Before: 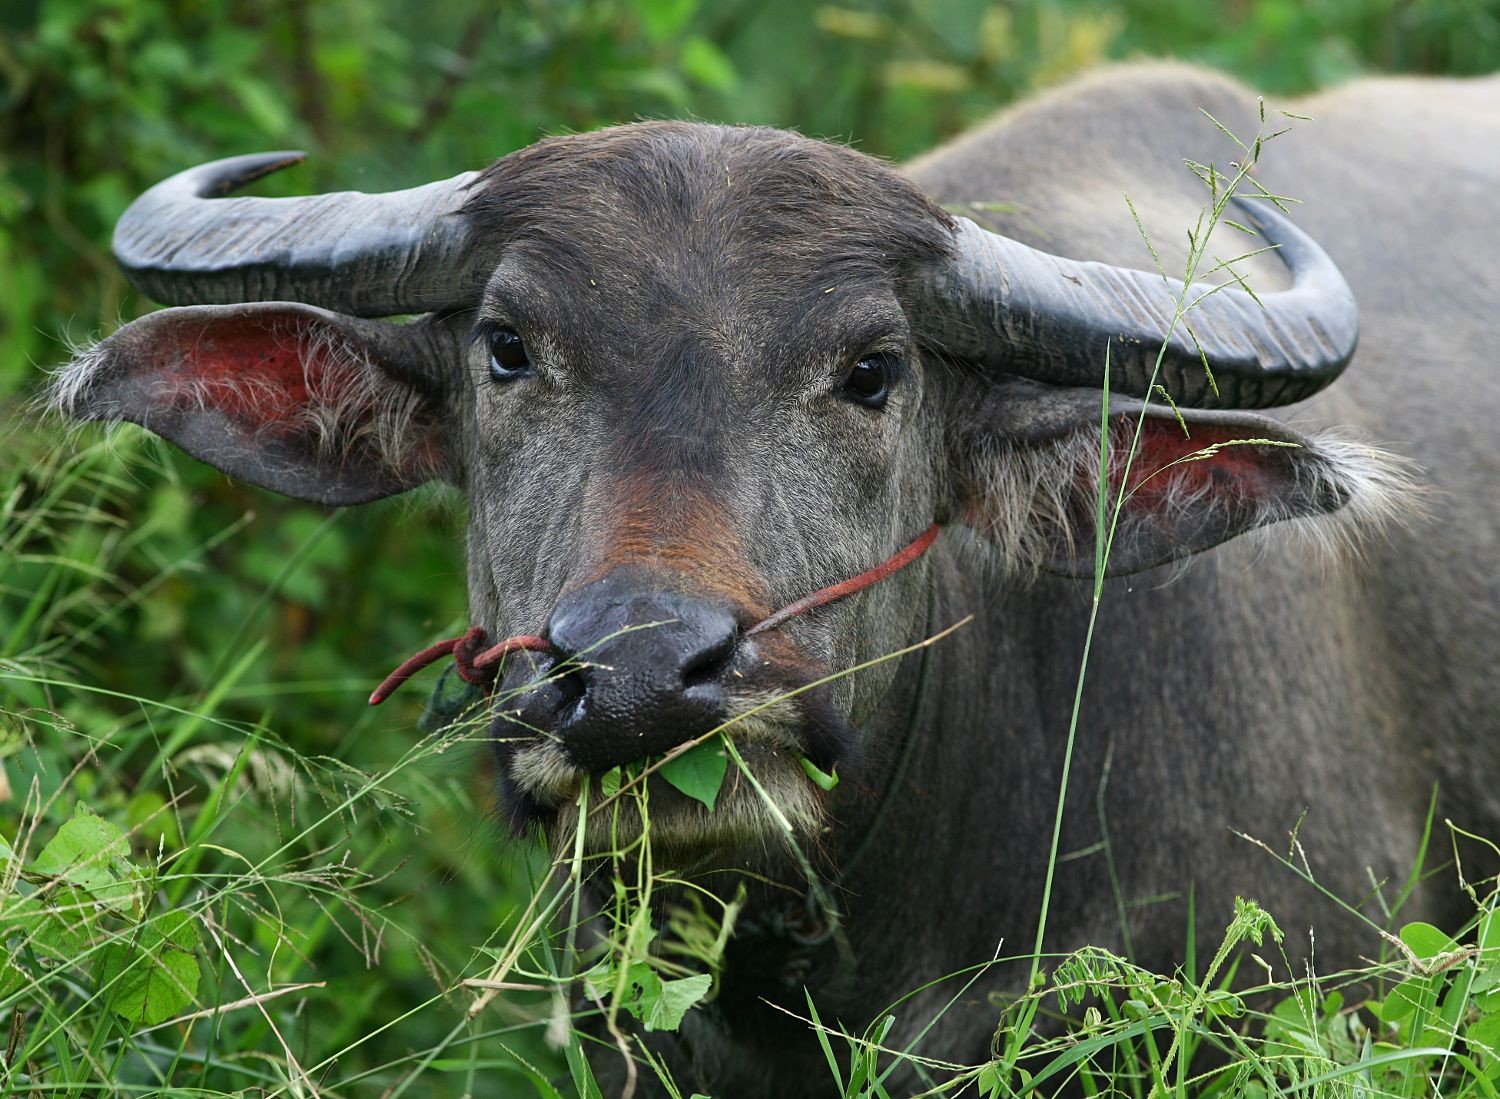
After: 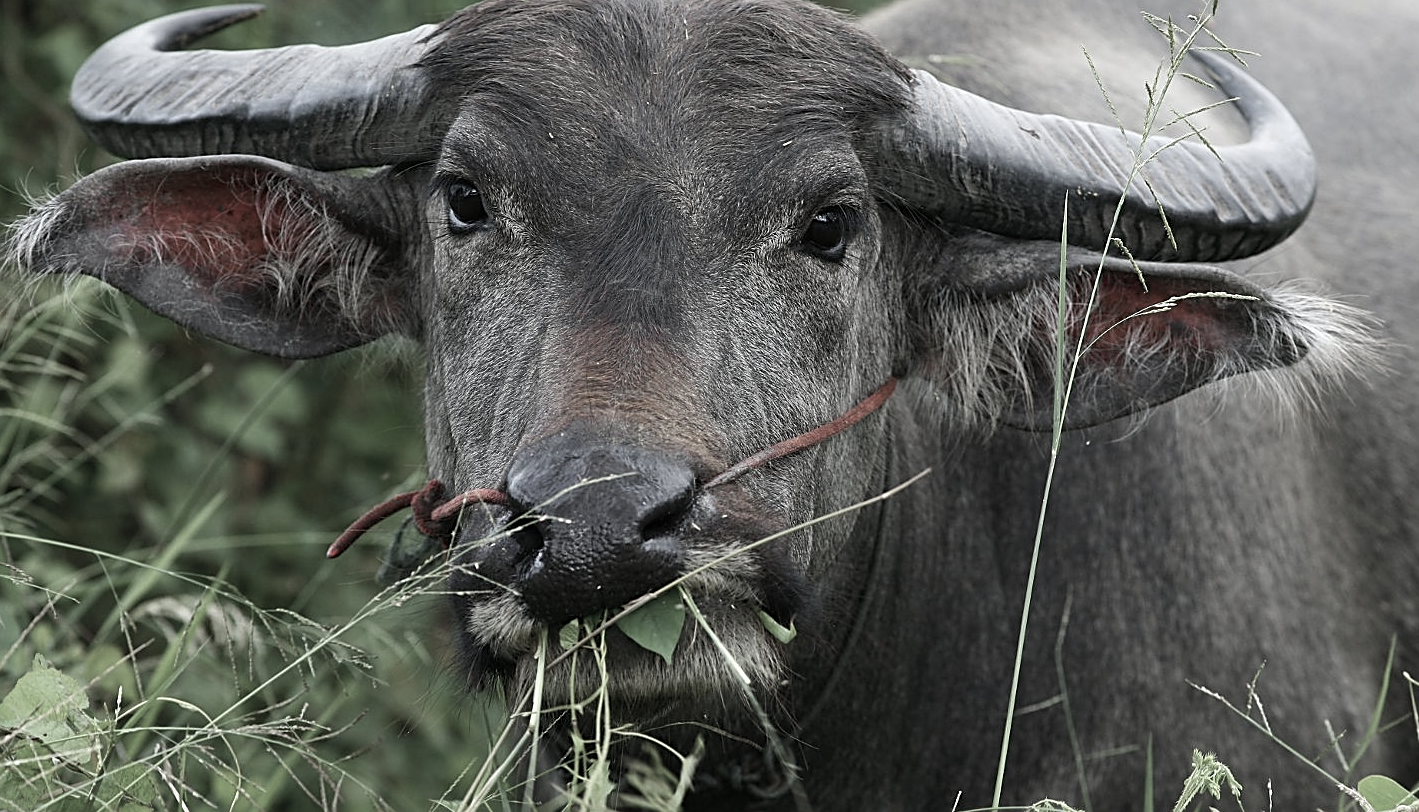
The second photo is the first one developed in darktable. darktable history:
crop and rotate: left 2.847%, top 13.405%, right 2.501%, bottom 12.646%
sharpen: on, module defaults
color zones: curves: ch1 [(0, 0.34) (0.143, 0.164) (0.286, 0.152) (0.429, 0.176) (0.571, 0.173) (0.714, 0.188) (0.857, 0.199) (1, 0.34)]
